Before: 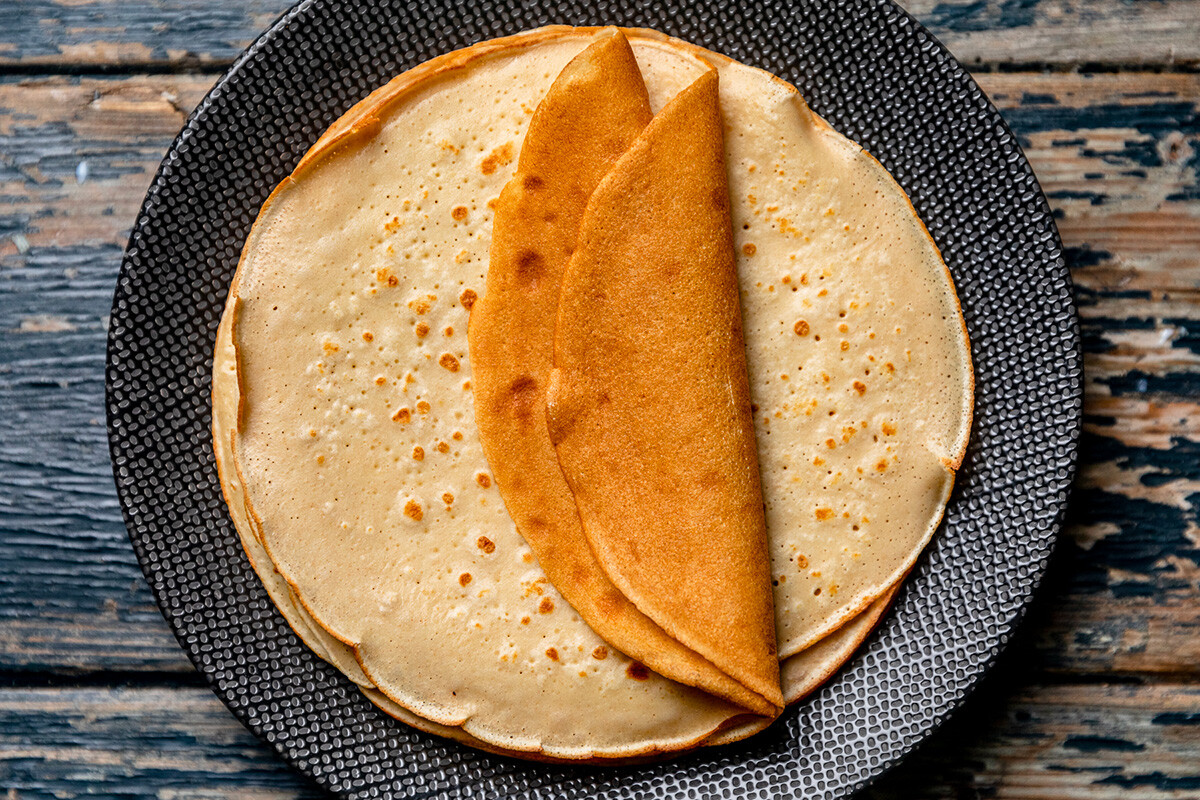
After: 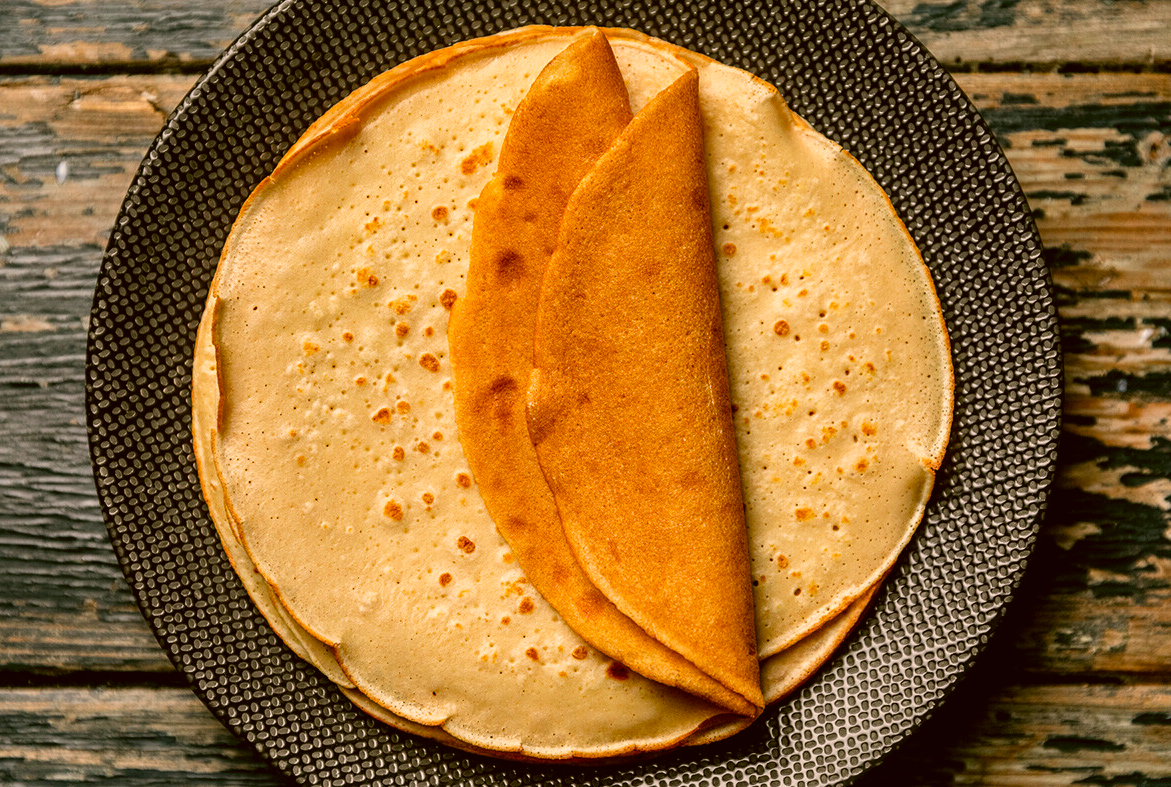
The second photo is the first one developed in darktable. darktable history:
crop and rotate: left 1.688%, right 0.671%, bottom 1.561%
color correction: highlights a* 8.68, highlights b* 15.36, shadows a* -0.536, shadows b* 26.61
